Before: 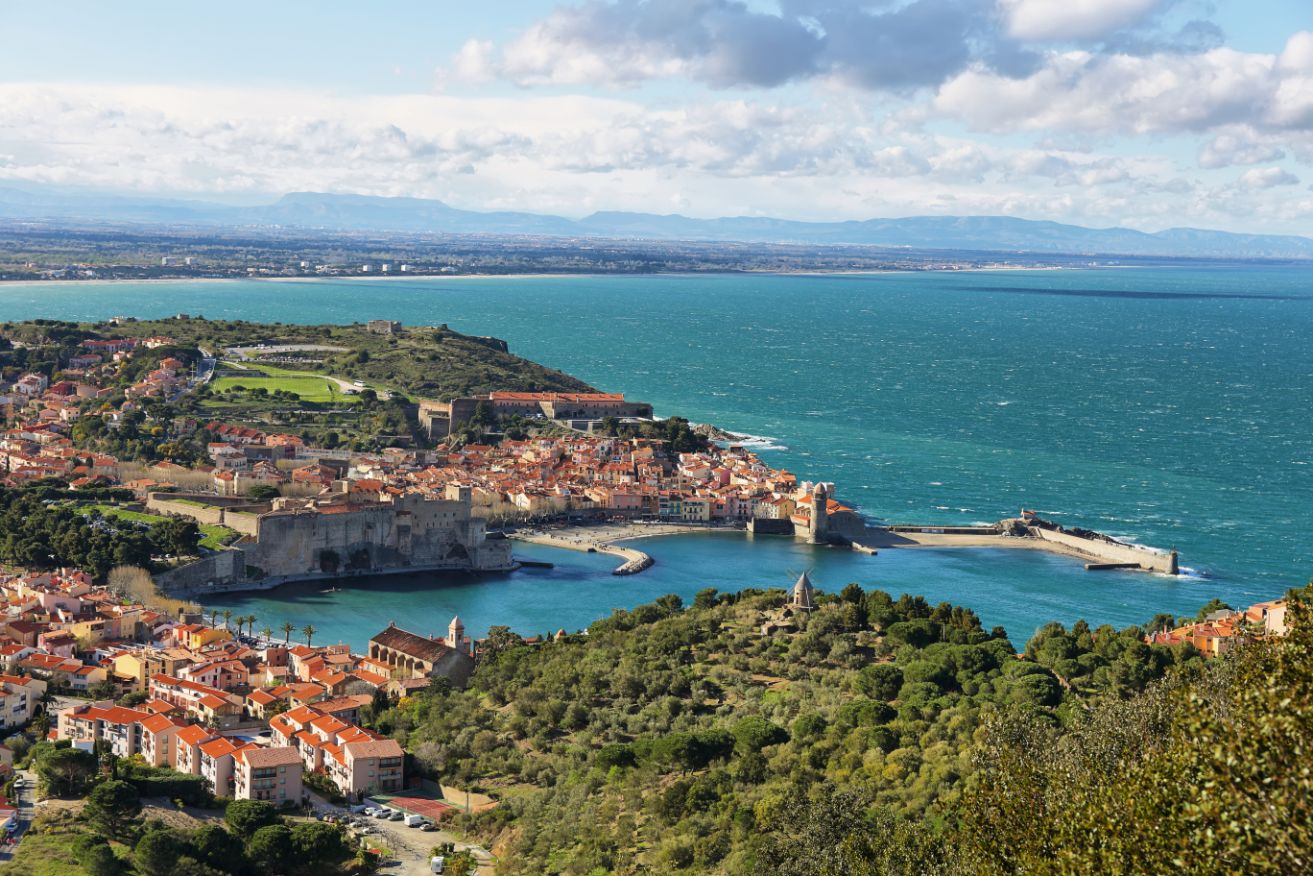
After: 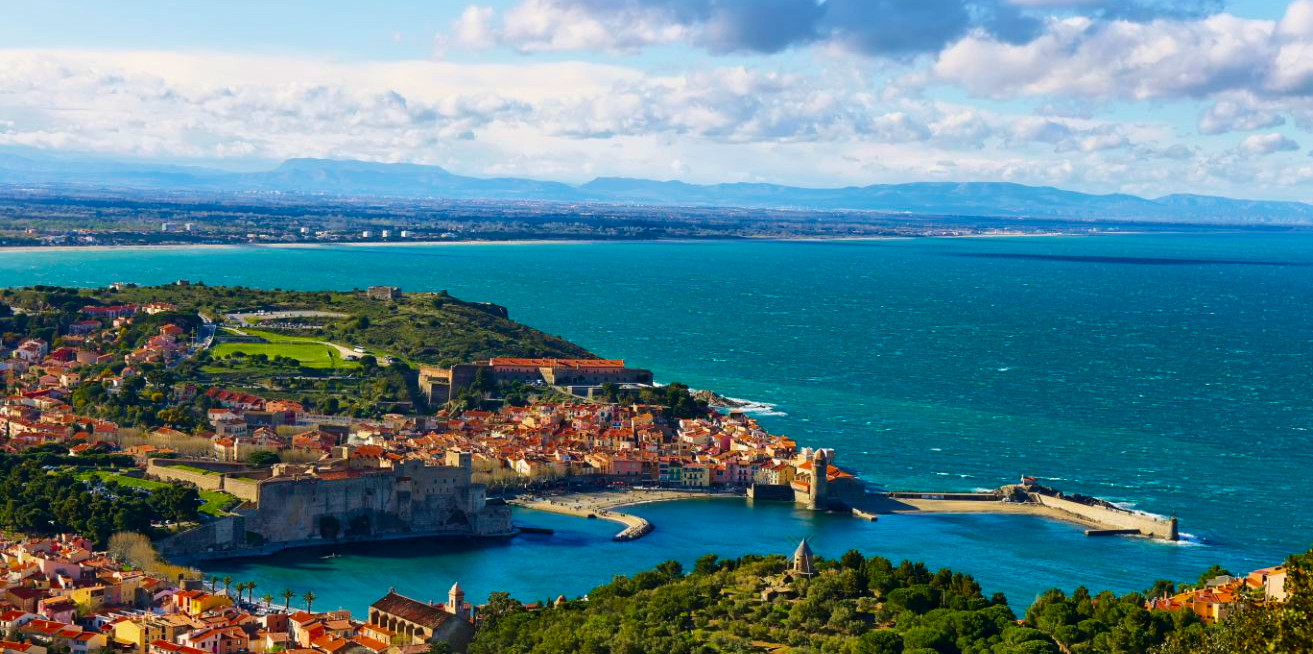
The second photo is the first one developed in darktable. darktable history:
contrast brightness saturation: contrast 0.066, brightness -0.141, saturation 0.107
color balance rgb: shadows lift › chroma 3.283%, shadows lift › hue 242.96°, shadows fall-off 100.925%, perceptual saturation grading › global saturation 29.468%, mask middle-gray fulcrum 22.639%, global vibrance 20%
crop: top 3.915%, bottom 21.328%
velvia: on, module defaults
